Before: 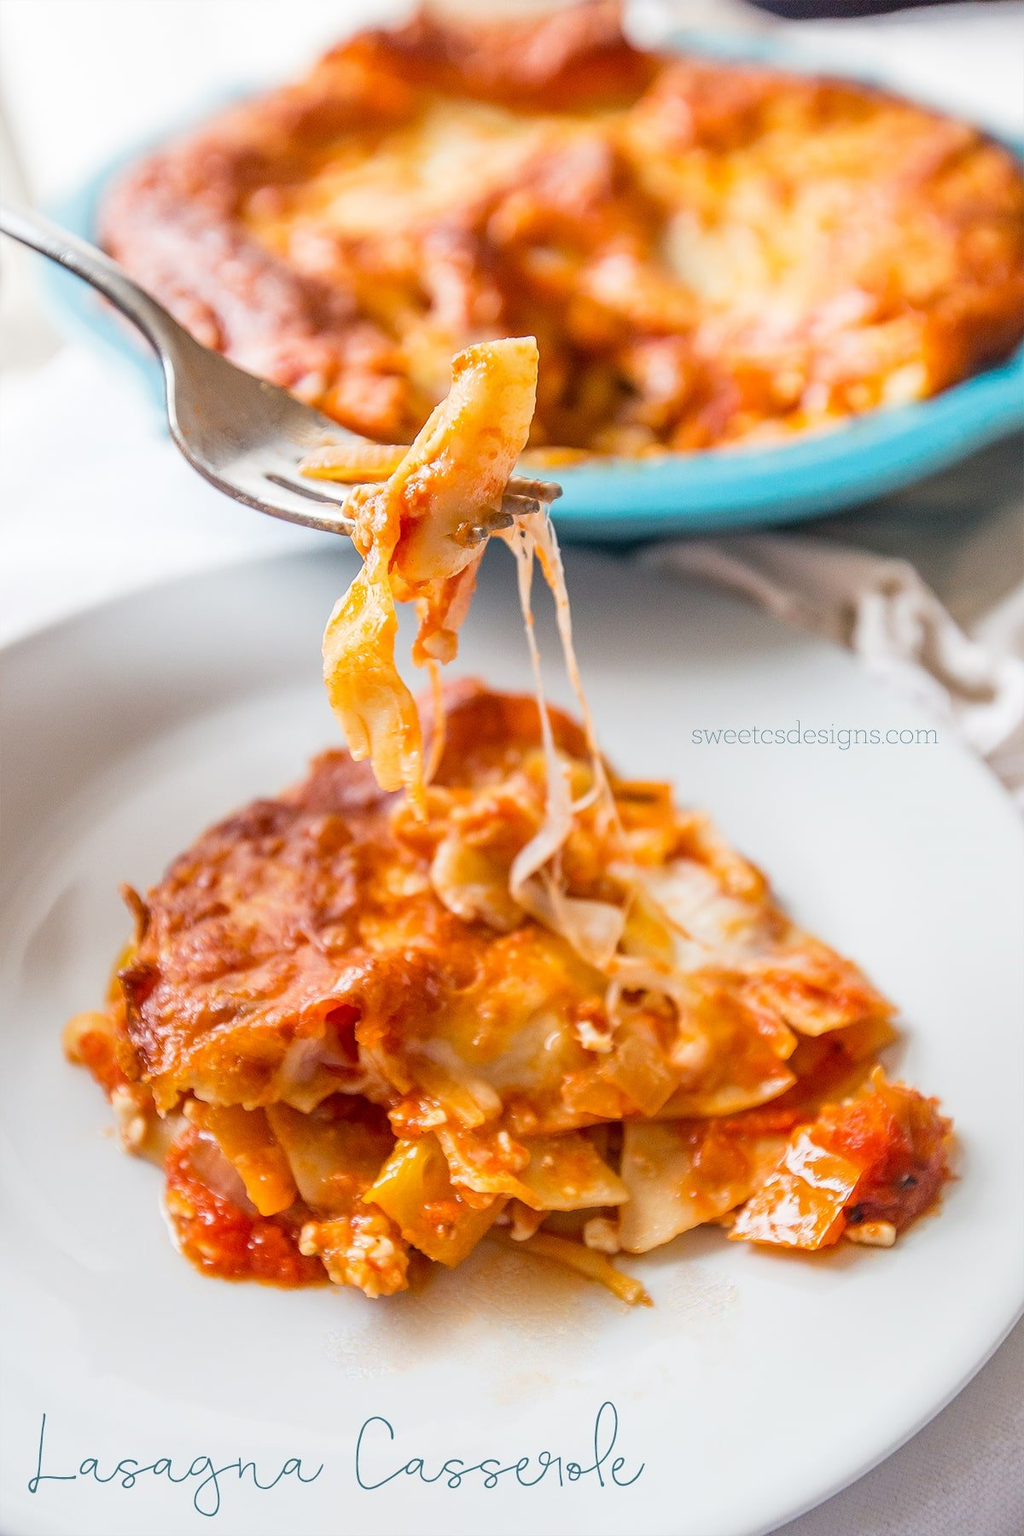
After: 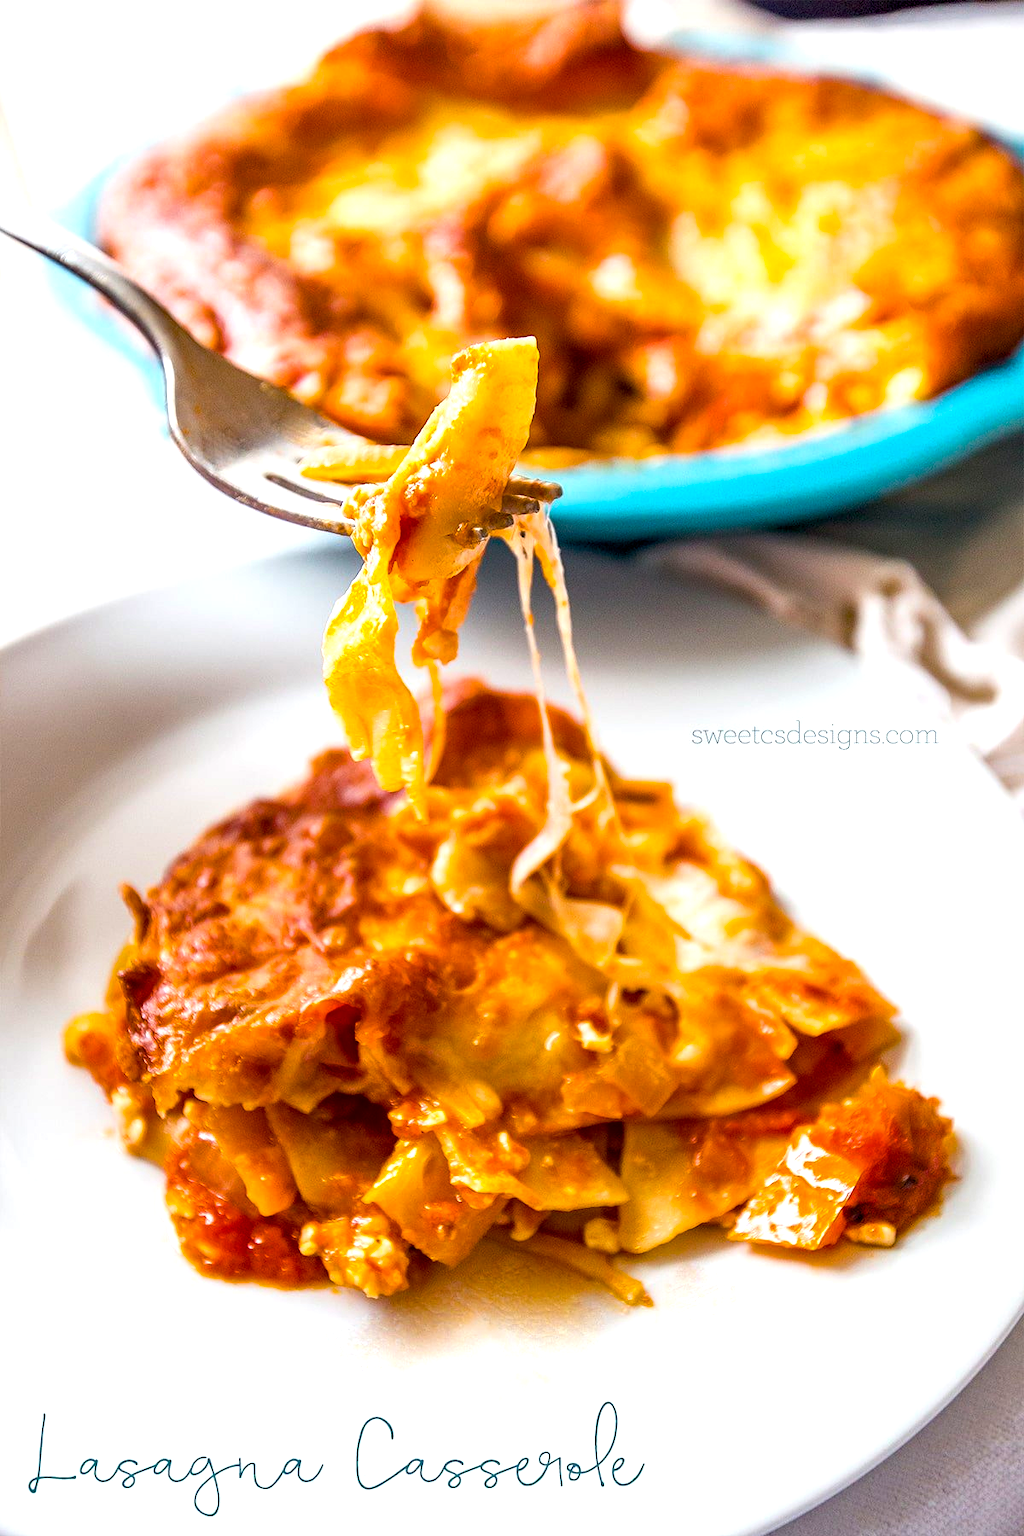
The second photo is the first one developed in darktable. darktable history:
haze removal: compatibility mode true, adaptive false
color balance rgb: perceptual saturation grading › global saturation 39.179%, perceptual brilliance grading › global brilliance 15.696%, perceptual brilliance grading › shadows -35.069%
exposure: black level correction 0.01, exposure 0.011 EV, compensate highlight preservation false
